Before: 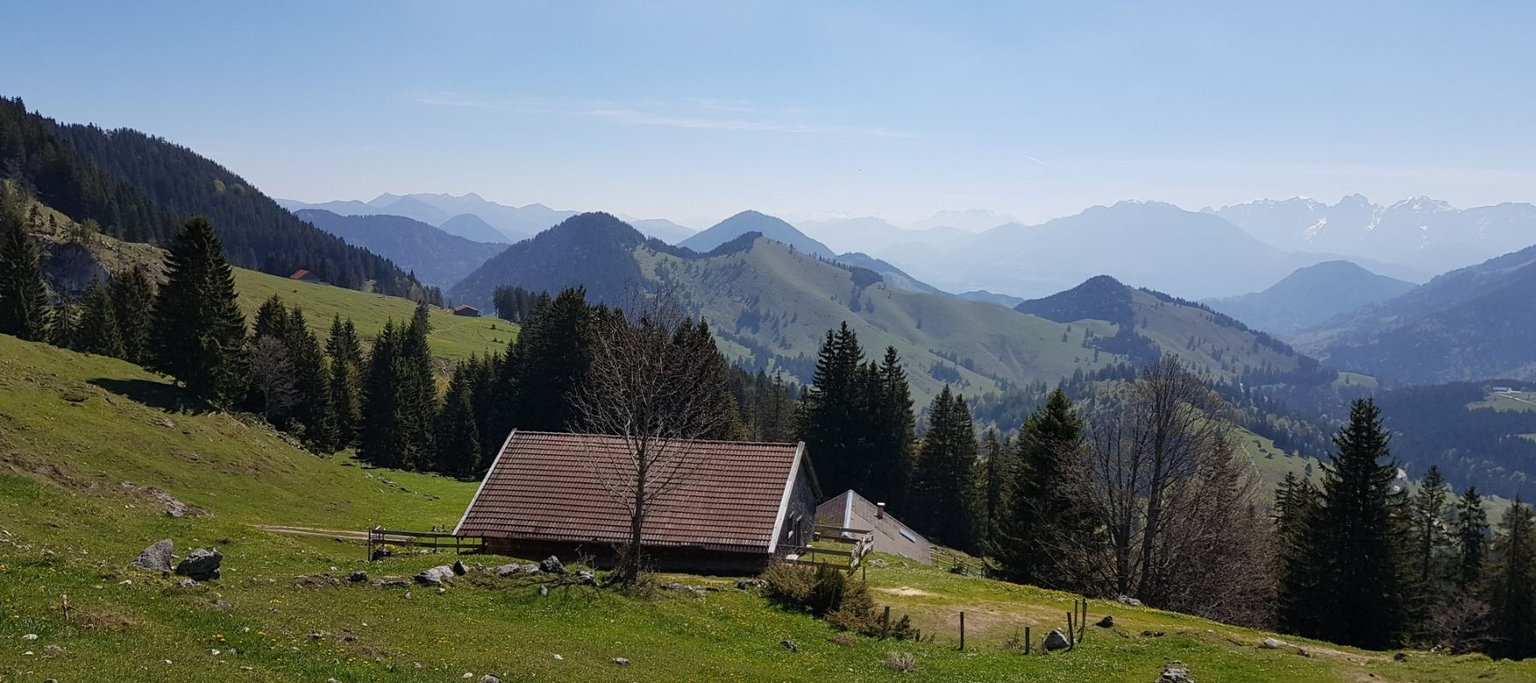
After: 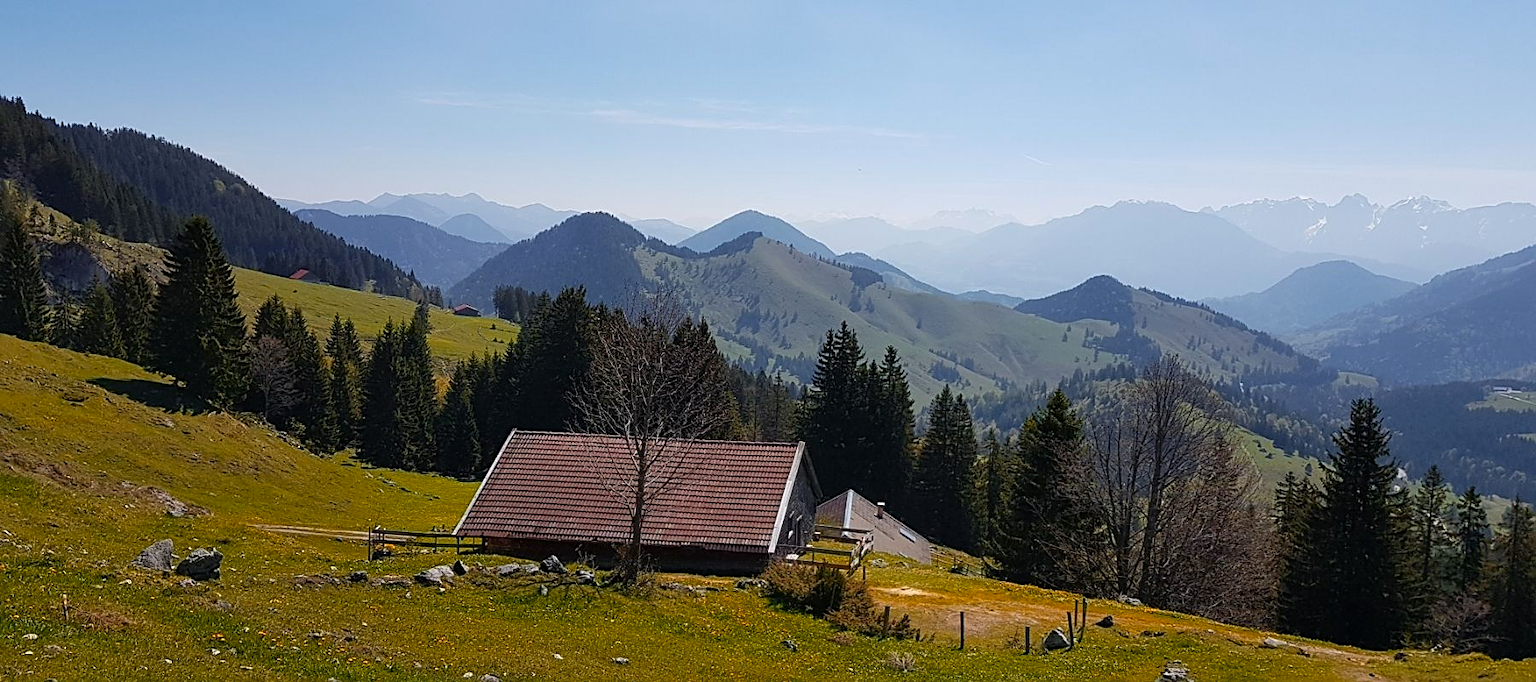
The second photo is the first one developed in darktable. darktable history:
color zones: curves: ch1 [(0.24, 0.629) (0.75, 0.5)]; ch2 [(0.255, 0.454) (0.745, 0.491)], mix 102.12%
sharpen: on, module defaults
